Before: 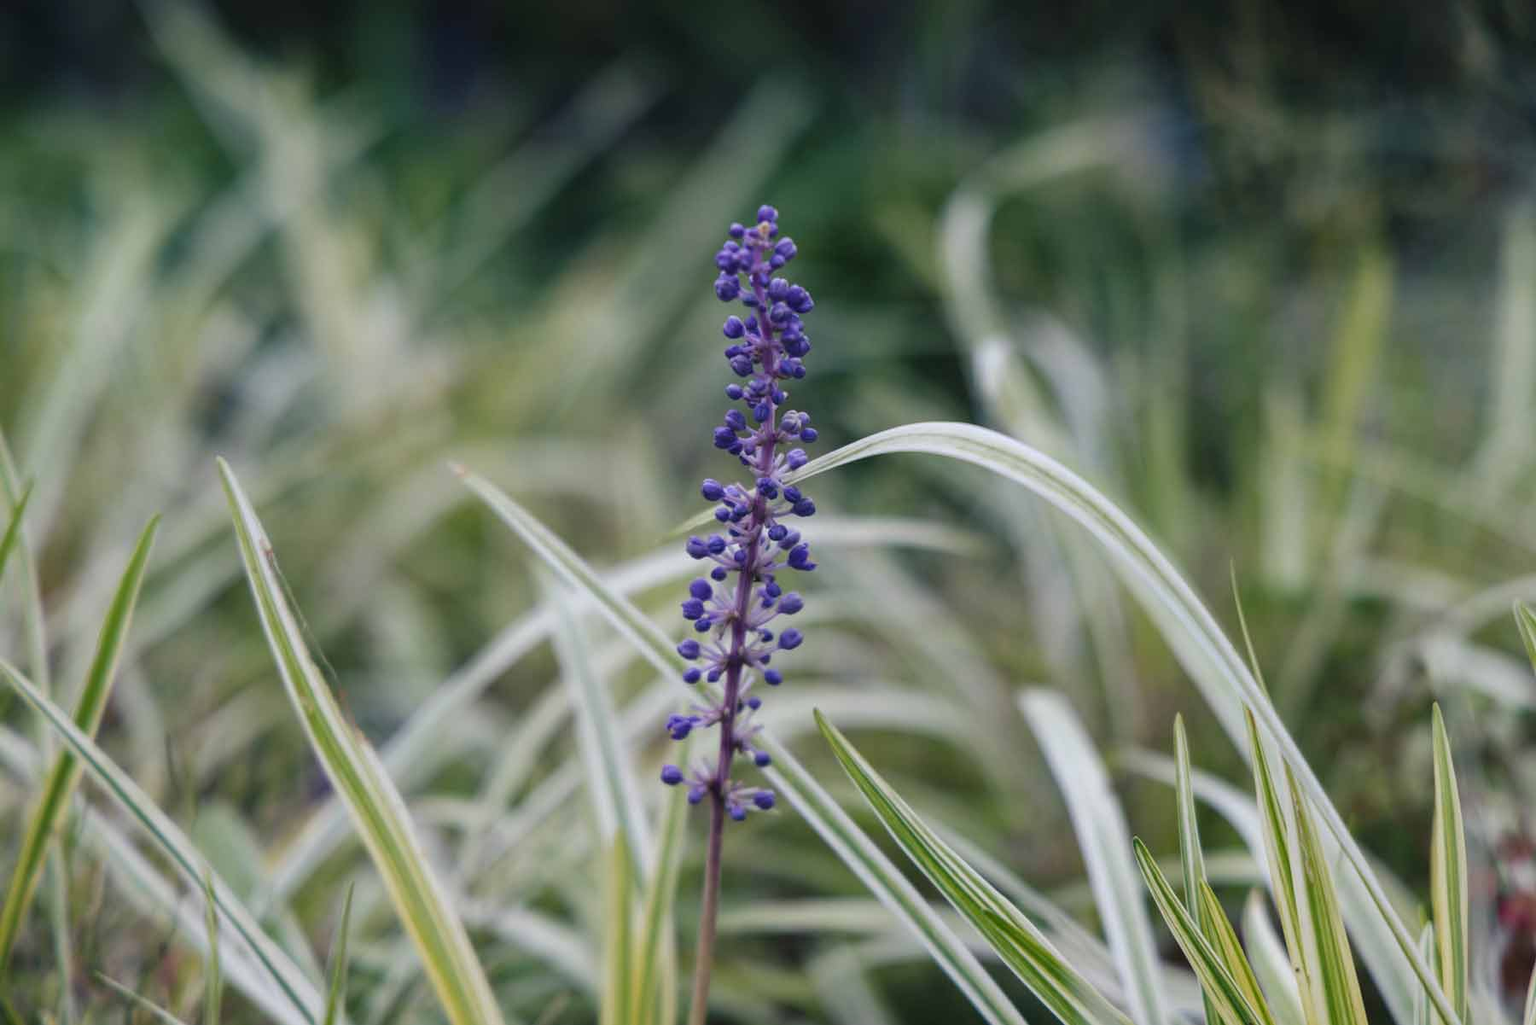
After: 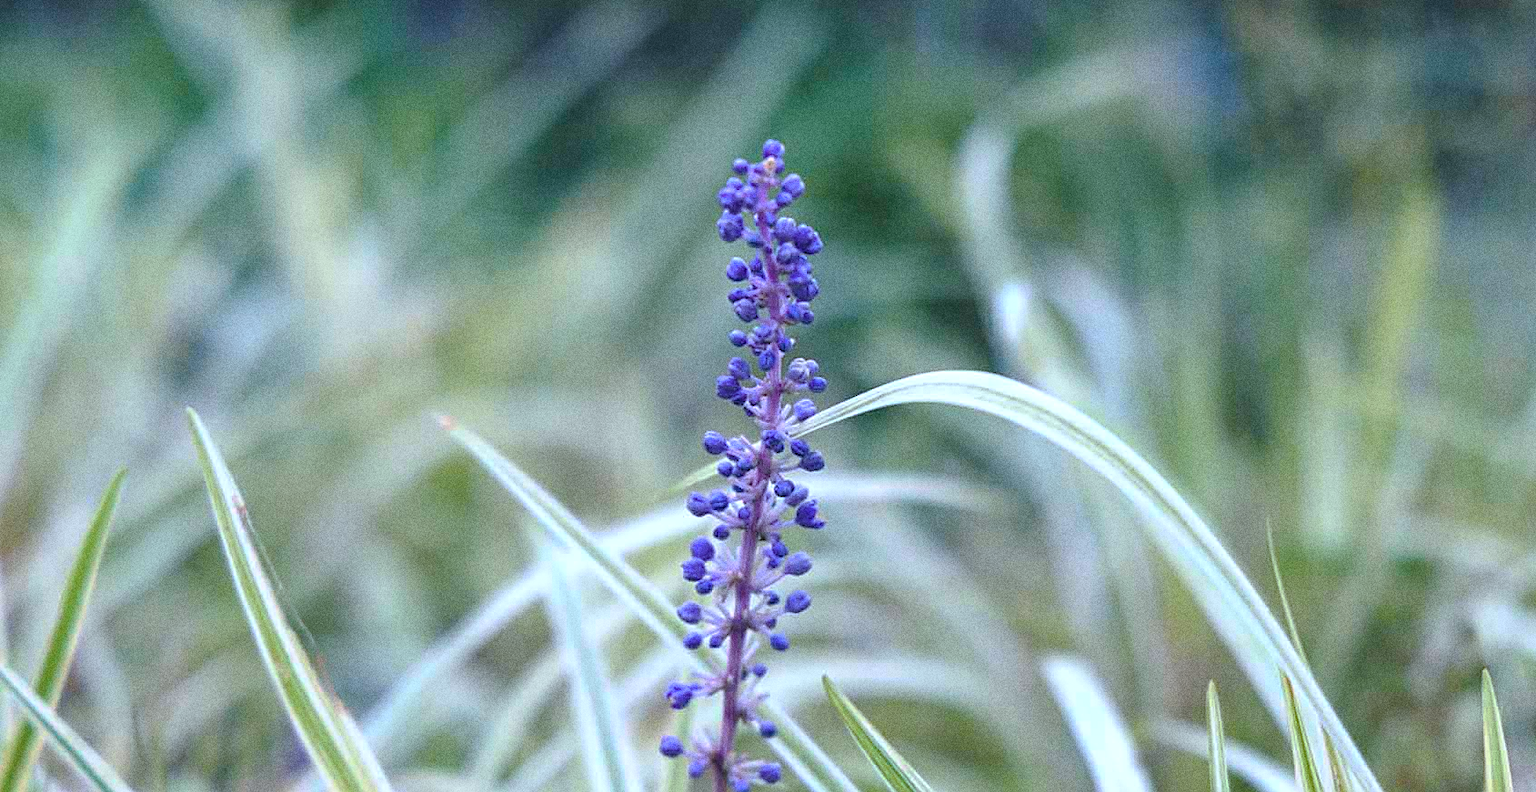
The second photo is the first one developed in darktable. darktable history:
color balance rgb: perceptual saturation grading › global saturation 20%, perceptual saturation grading › highlights -25%, perceptual saturation grading › shadows 25%
base curve: curves: ch0 [(0, 0) (0.595, 0.418) (1, 1)], preserve colors none
crop: left 2.737%, top 7.287%, right 3.421%, bottom 20.179%
color correction: highlights a* -2.24, highlights b* -18.1
grain: coarseness 0.09 ISO, strength 40%
sharpen: on, module defaults
exposure: exposure 0.6 EV, compensate highlight preservation false
contrast brightness saturation: contrast 0.1, brightness 0.3, saturation 0.14
